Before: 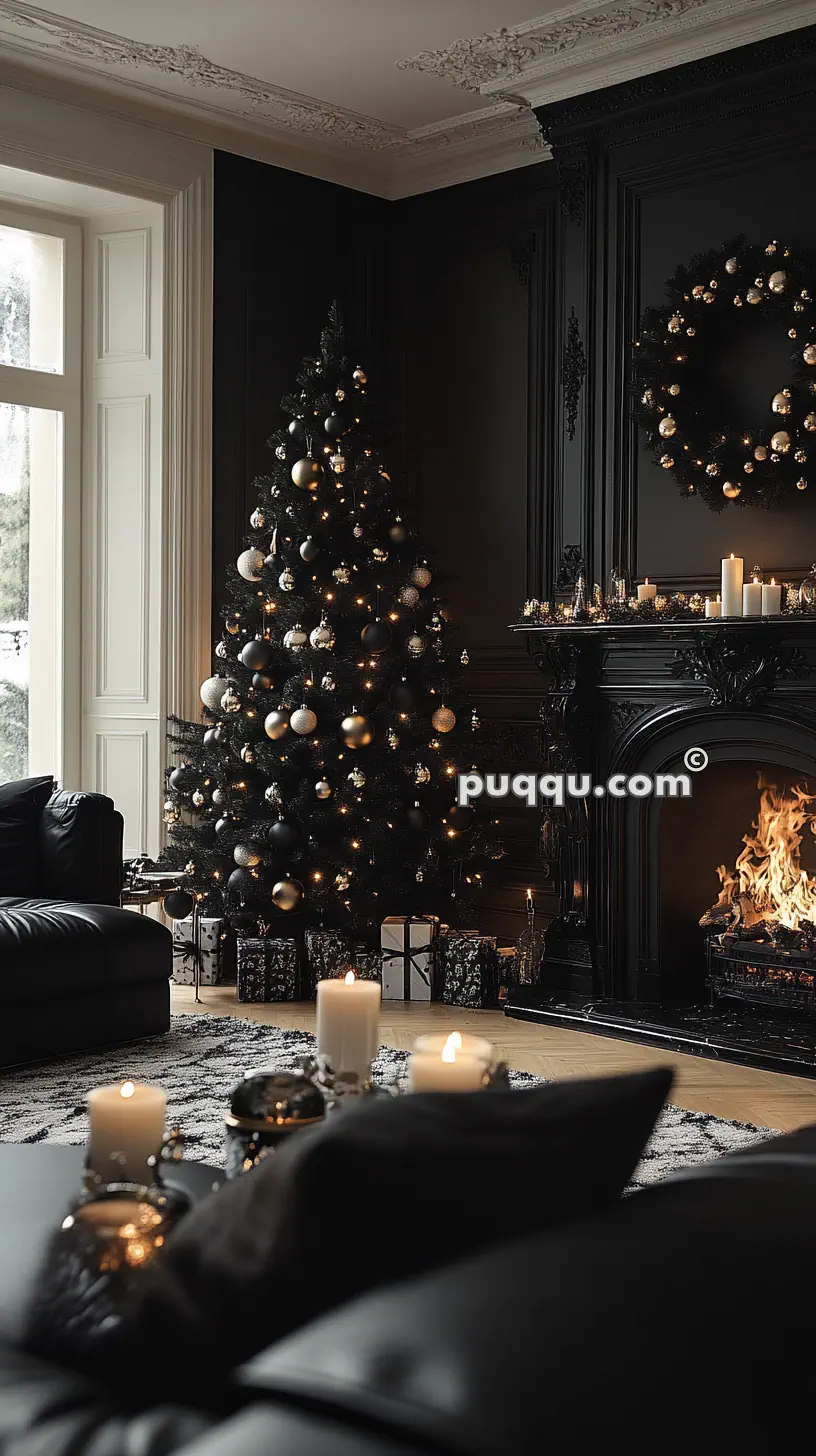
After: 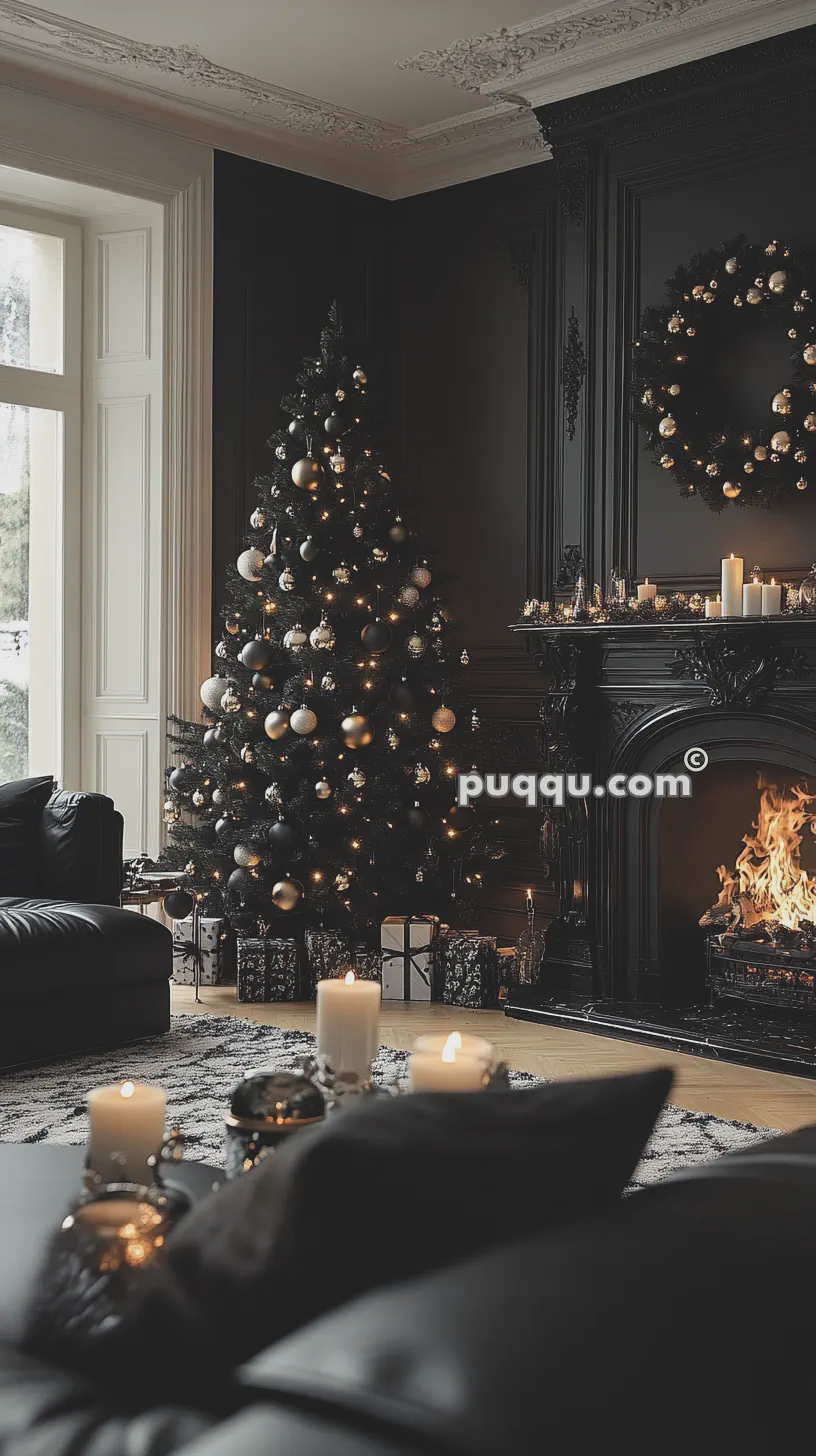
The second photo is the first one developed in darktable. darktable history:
contrast brightness saturation: contrast -0.164, brightness 0.055, saturation -0.129
